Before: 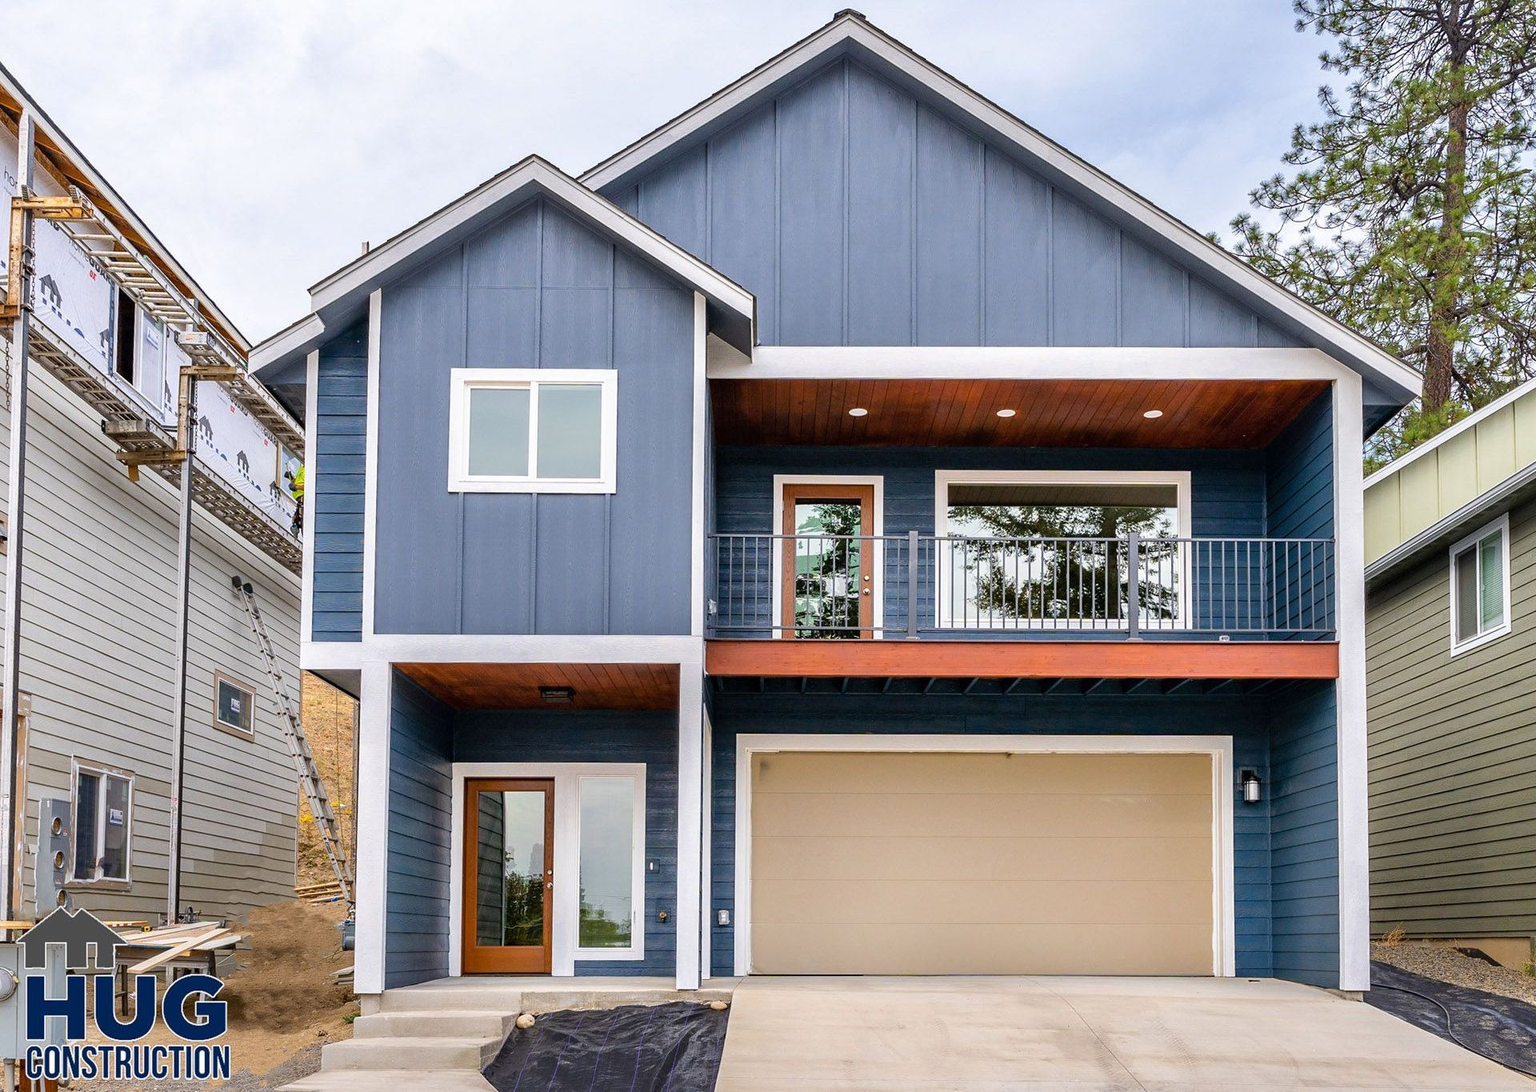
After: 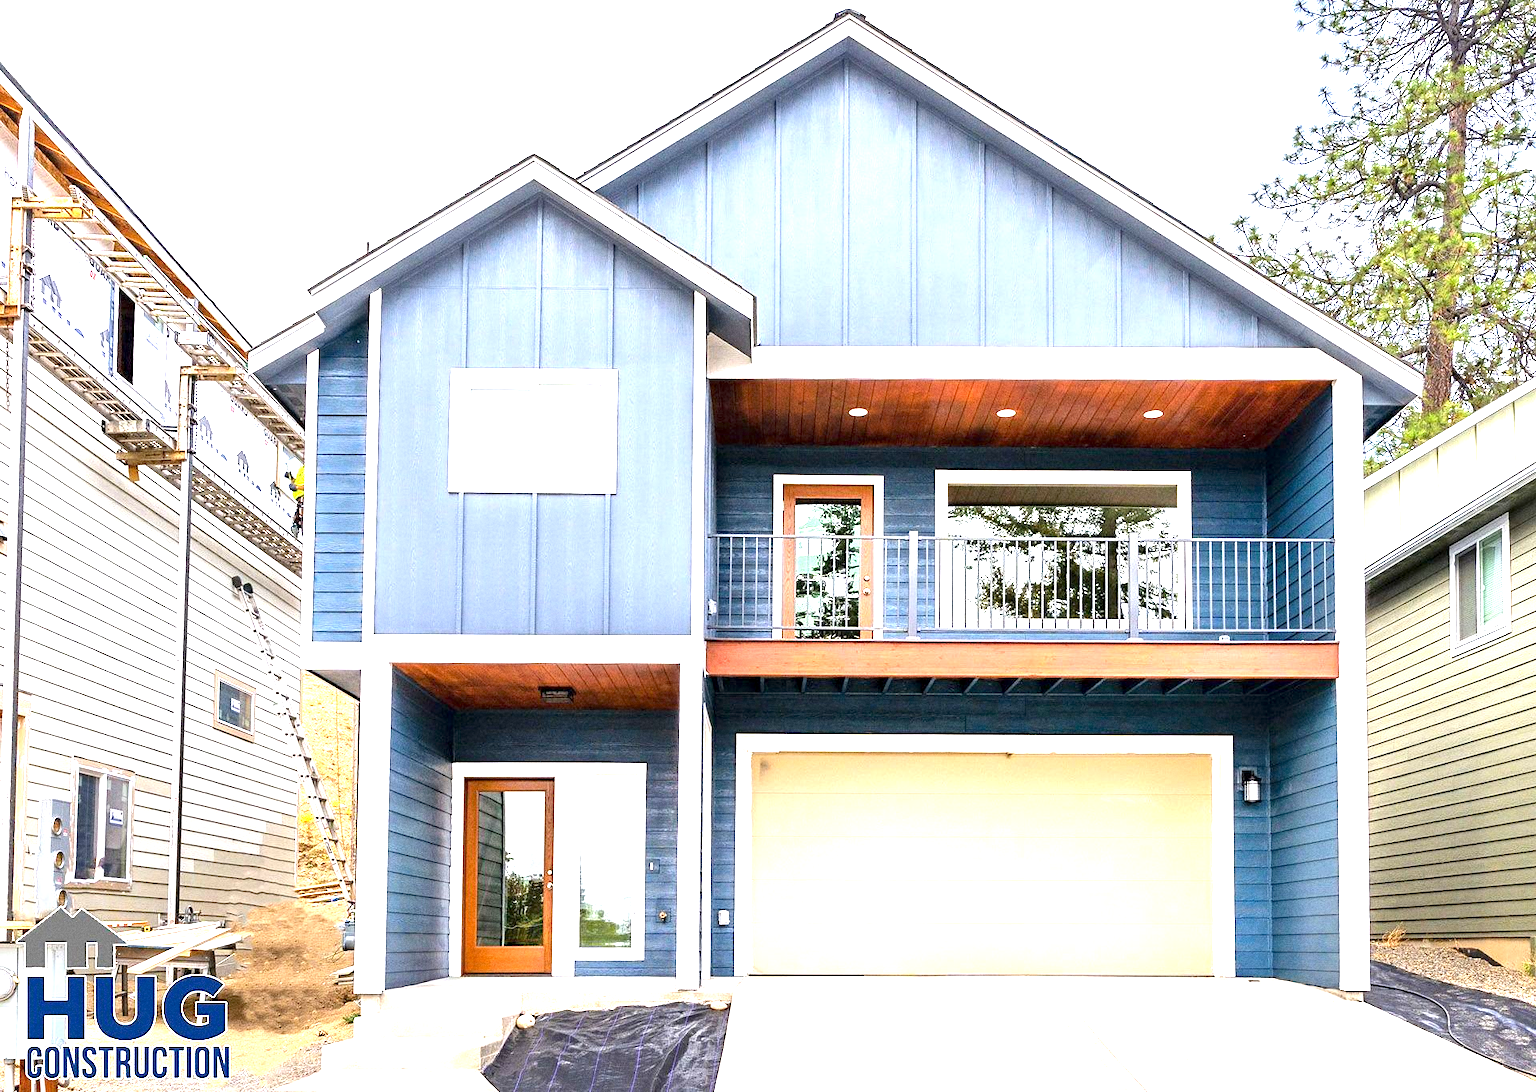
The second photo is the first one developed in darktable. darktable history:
exposure: black level correction 0.001, exposure 1.719 EV, compensate exposure bias true, compensate highlight preservation false
grain: on, module defaults
